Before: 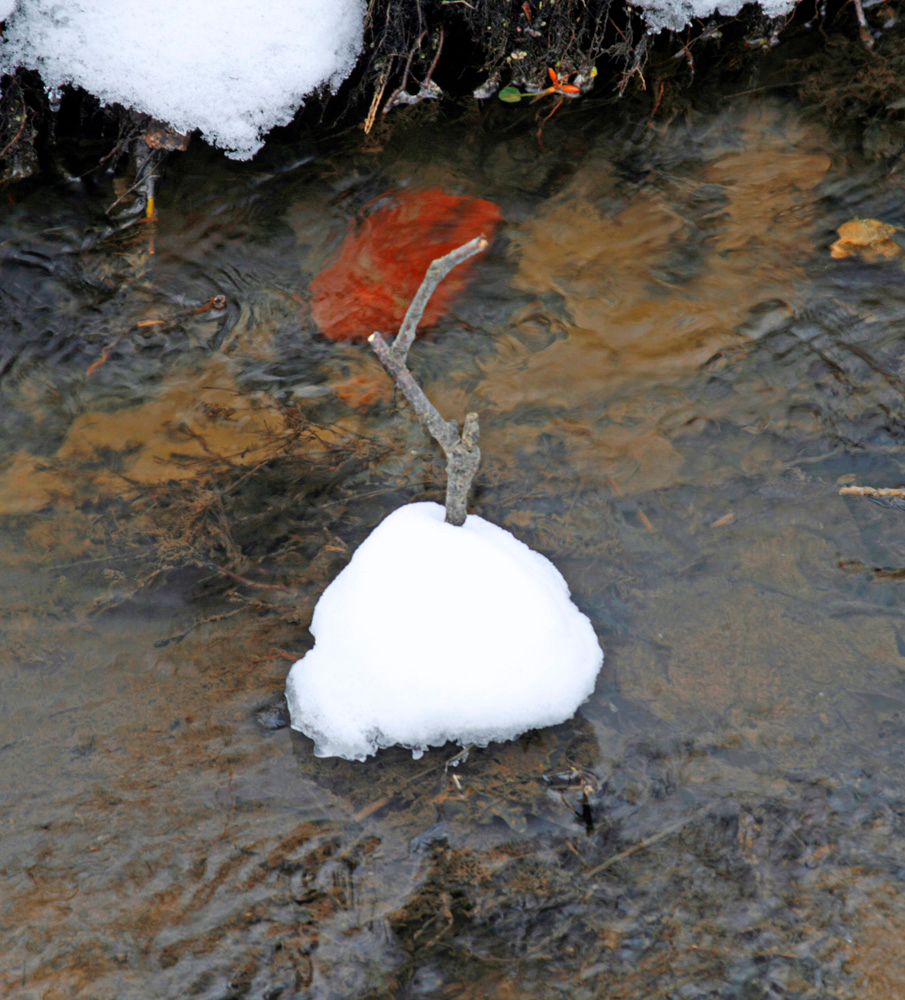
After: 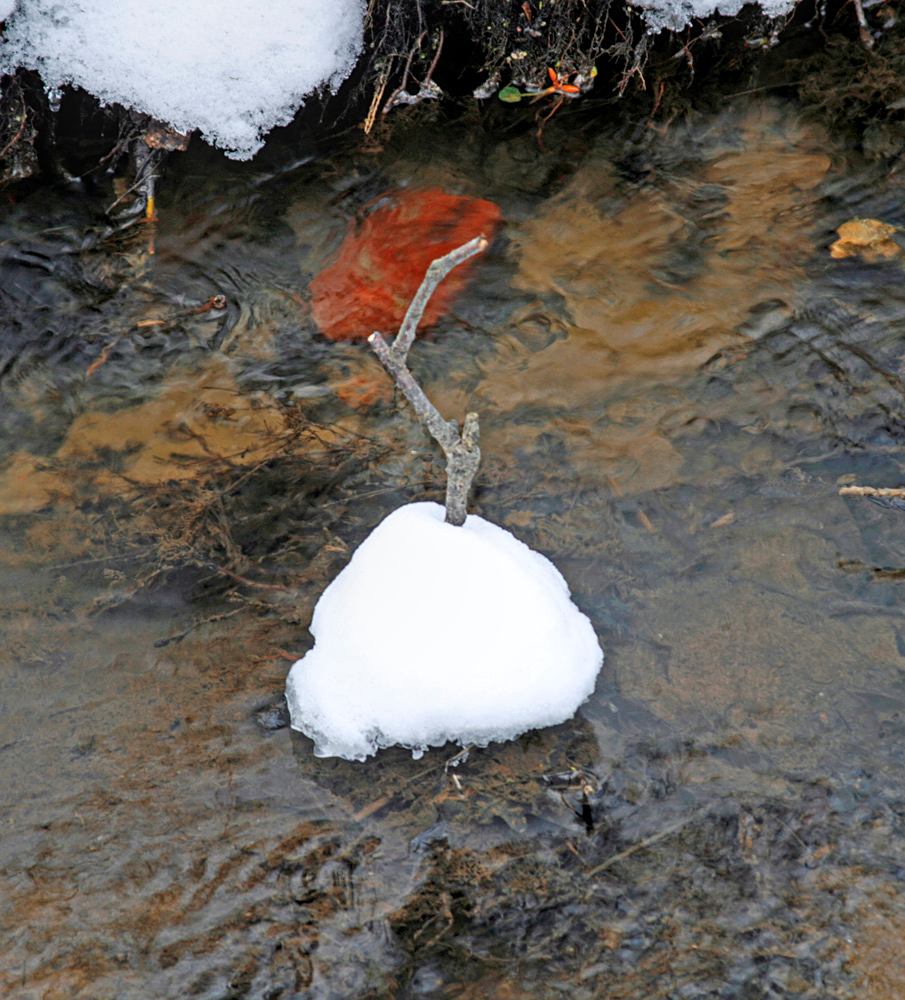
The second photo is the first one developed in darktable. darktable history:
sharpen: amount 0.208
local contrast: on, module defaults
